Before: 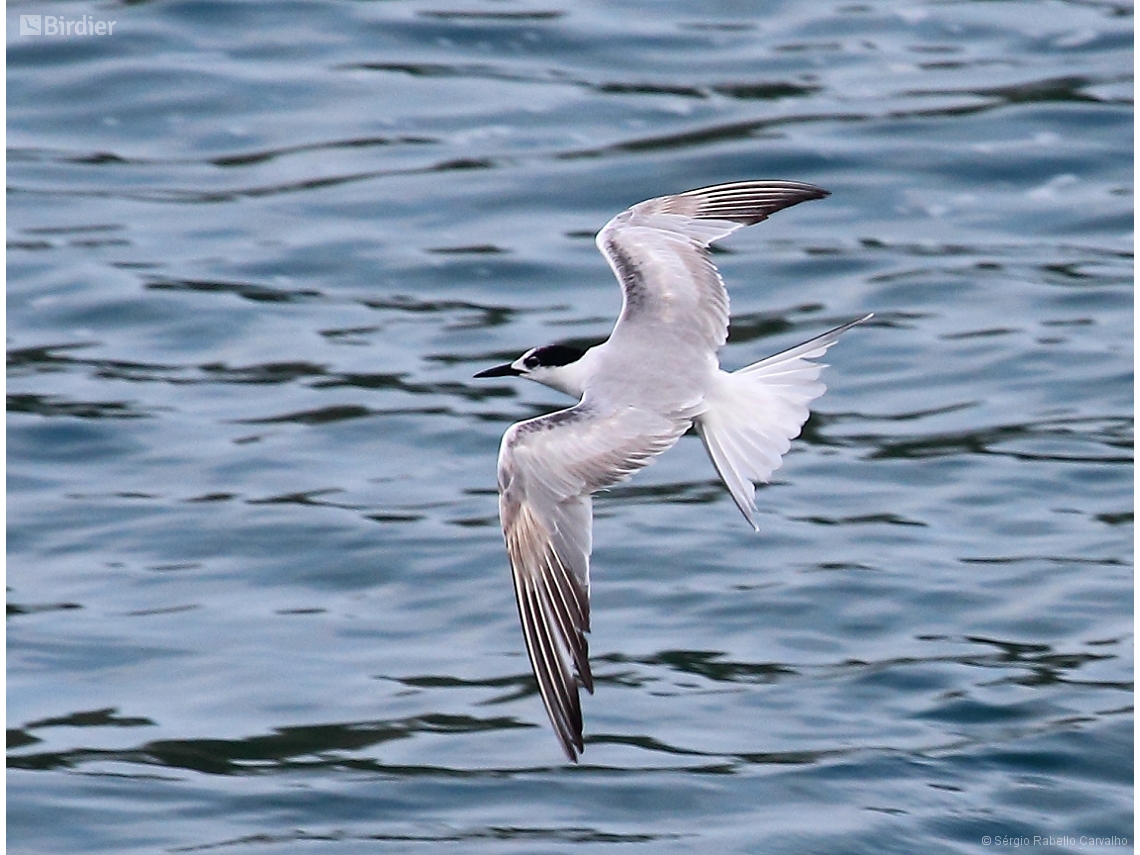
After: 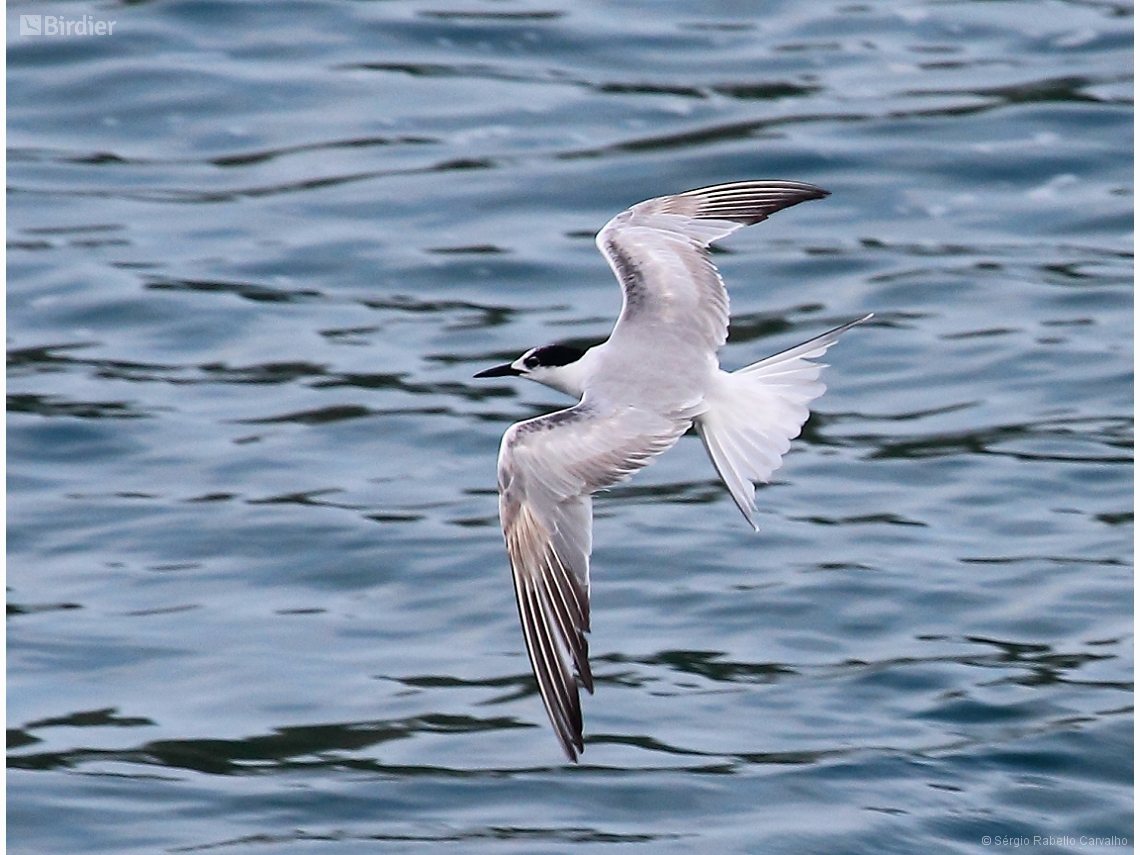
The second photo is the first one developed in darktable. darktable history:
exposure: exposure -0.042 EV, compensate highlight preservation false
